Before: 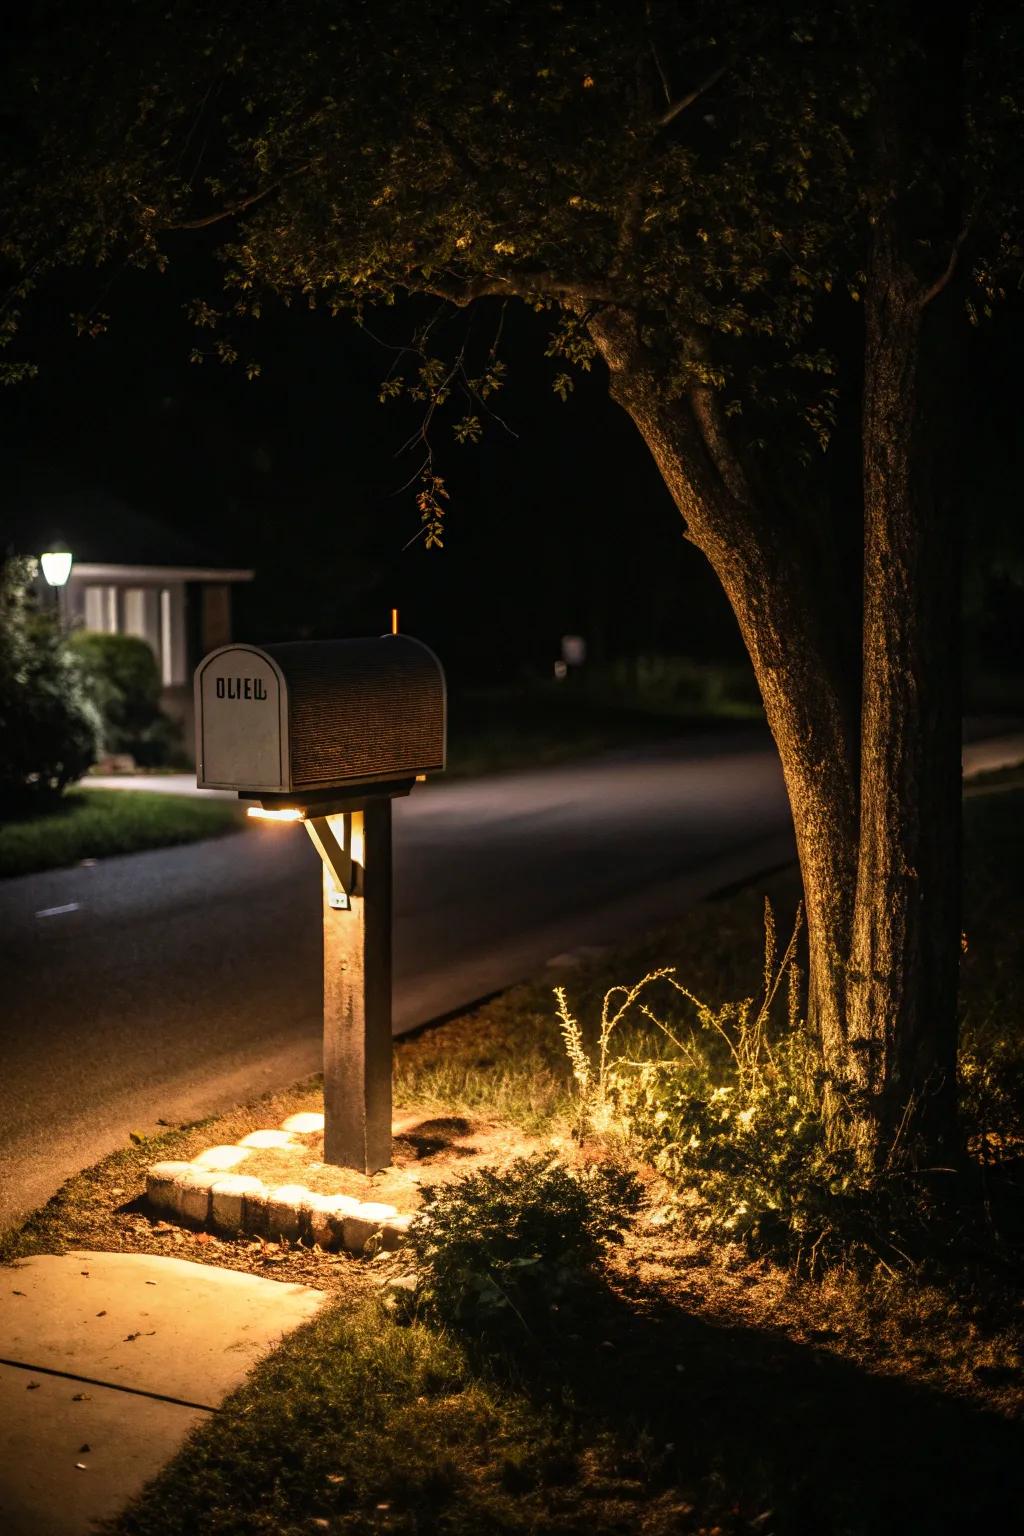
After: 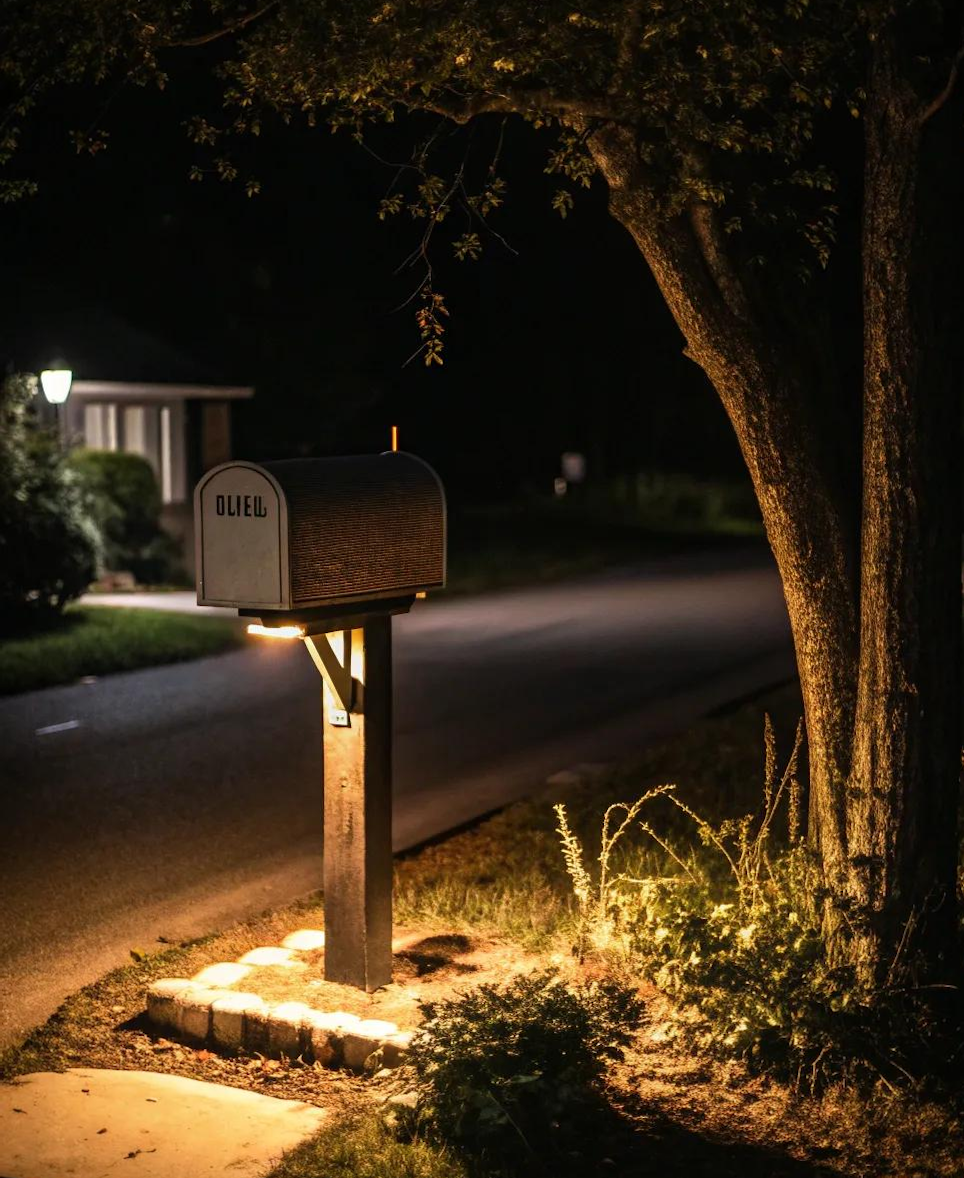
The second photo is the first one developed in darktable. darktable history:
crop and rotate: angle 0.057°, top 11.865%, right 5.649%, bottom 11.319%
